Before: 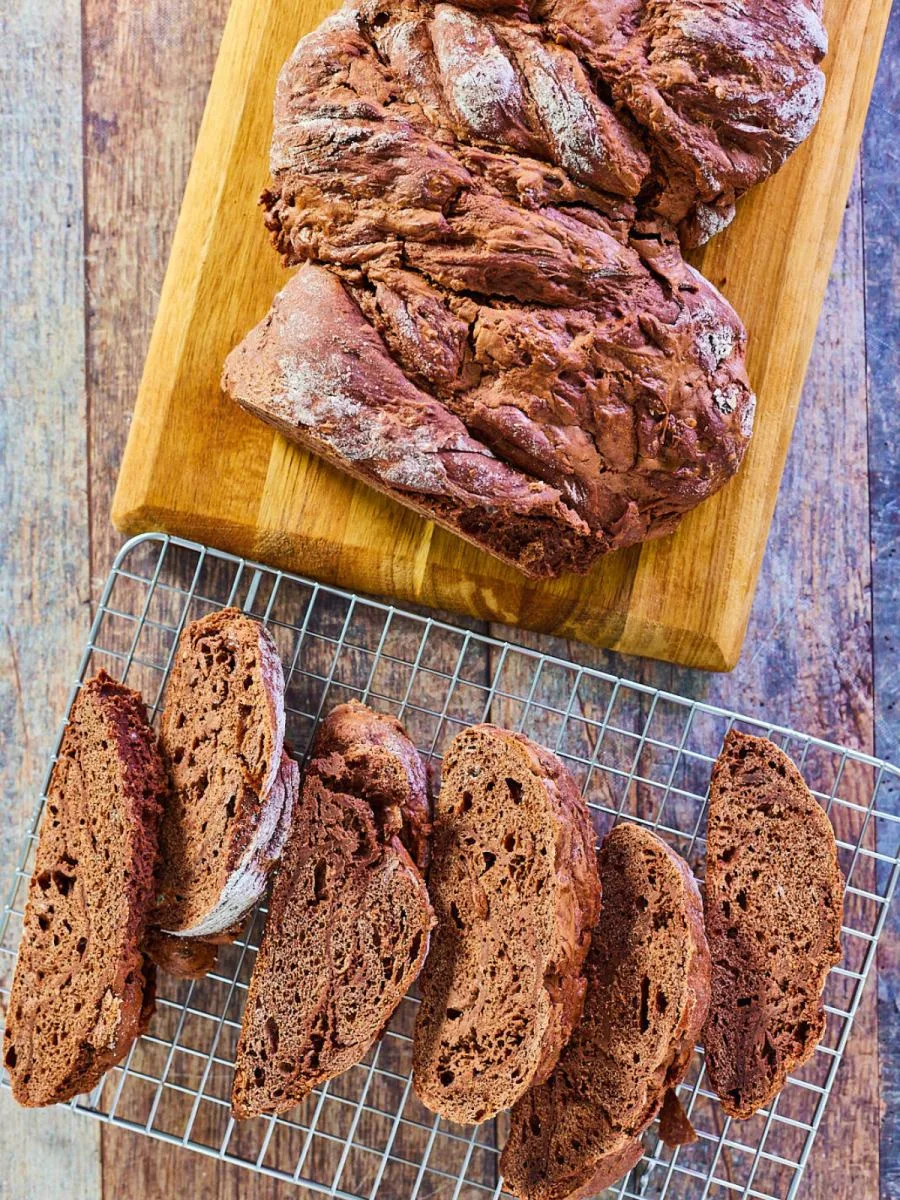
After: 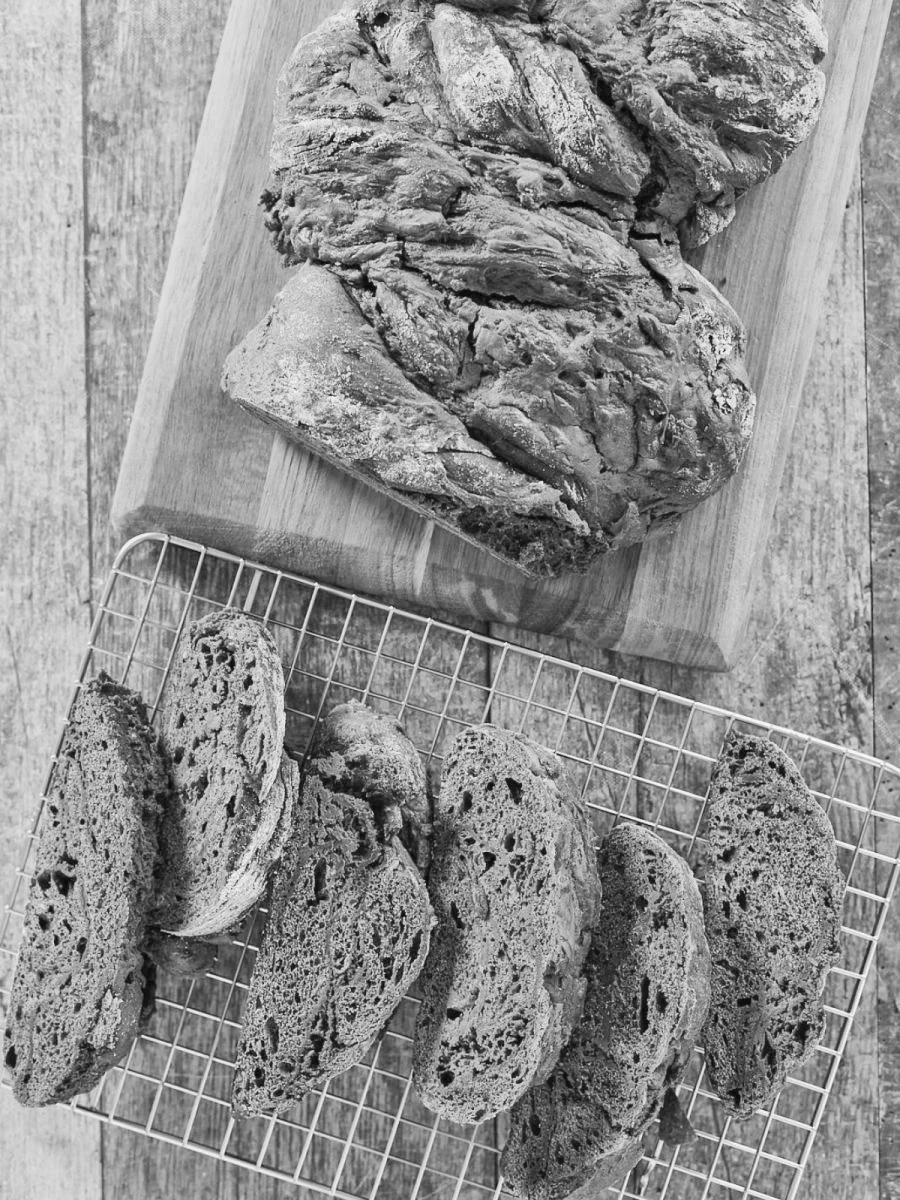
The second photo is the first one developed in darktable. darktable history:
monochrome: a 14.95, b -89.96
levels: levels [0, 0.43, 0.984]
